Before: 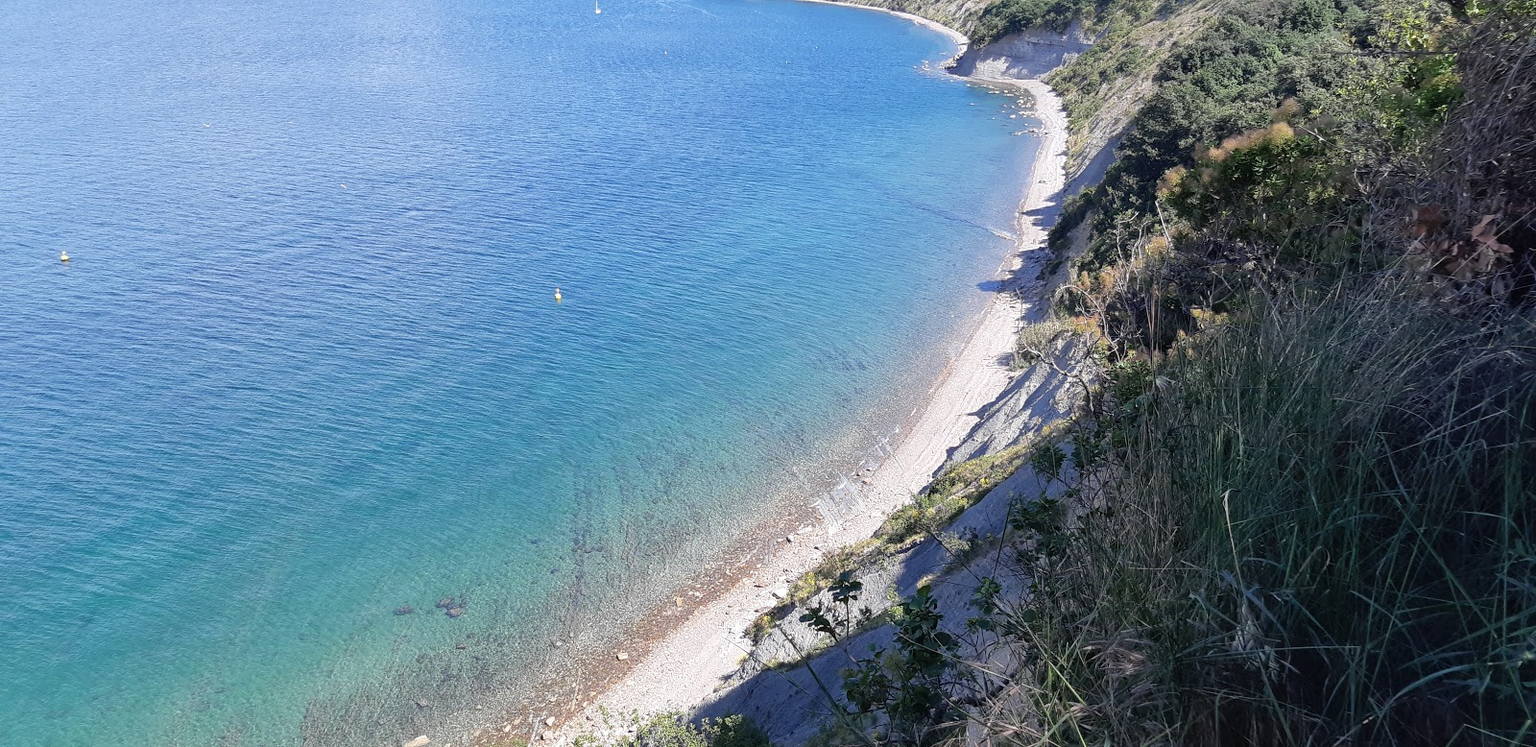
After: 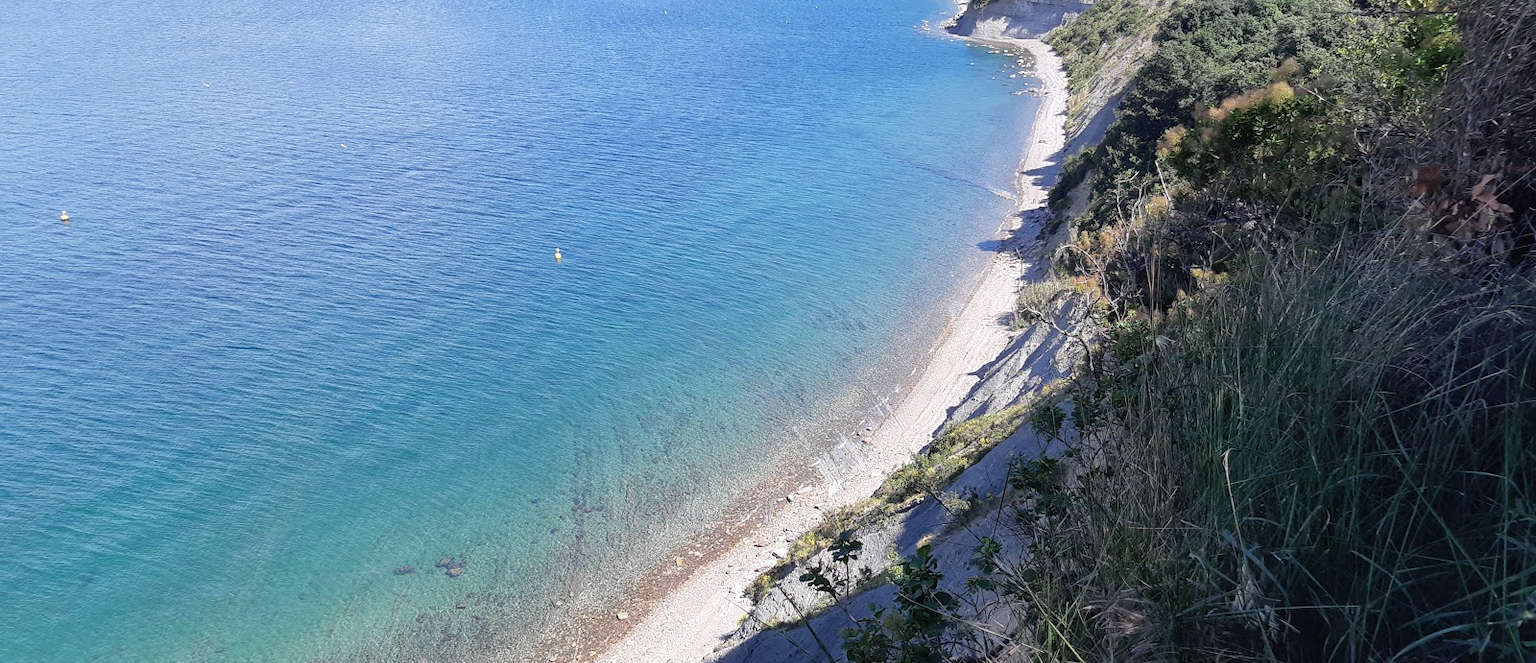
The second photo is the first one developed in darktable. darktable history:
crop and rotate: top 5.46%, bottom 5.627%
